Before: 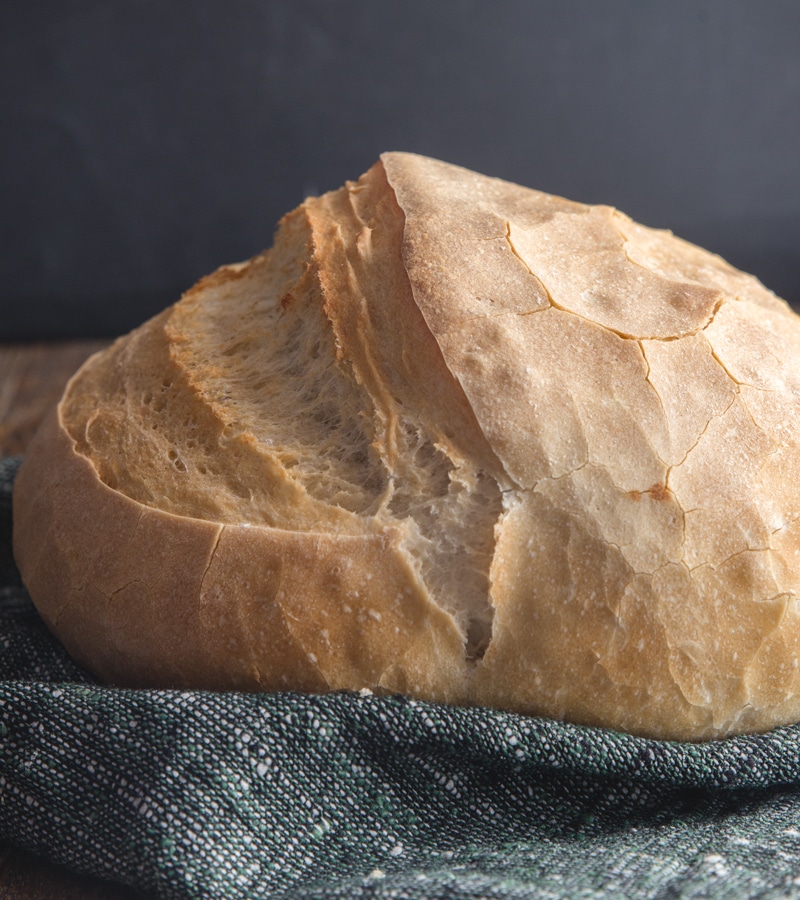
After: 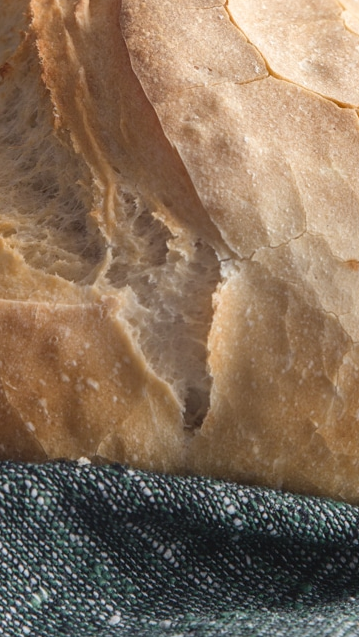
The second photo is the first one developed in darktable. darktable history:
crop: left 35.312%, top 25.776%, right 19.726%, bottom 3.416%
